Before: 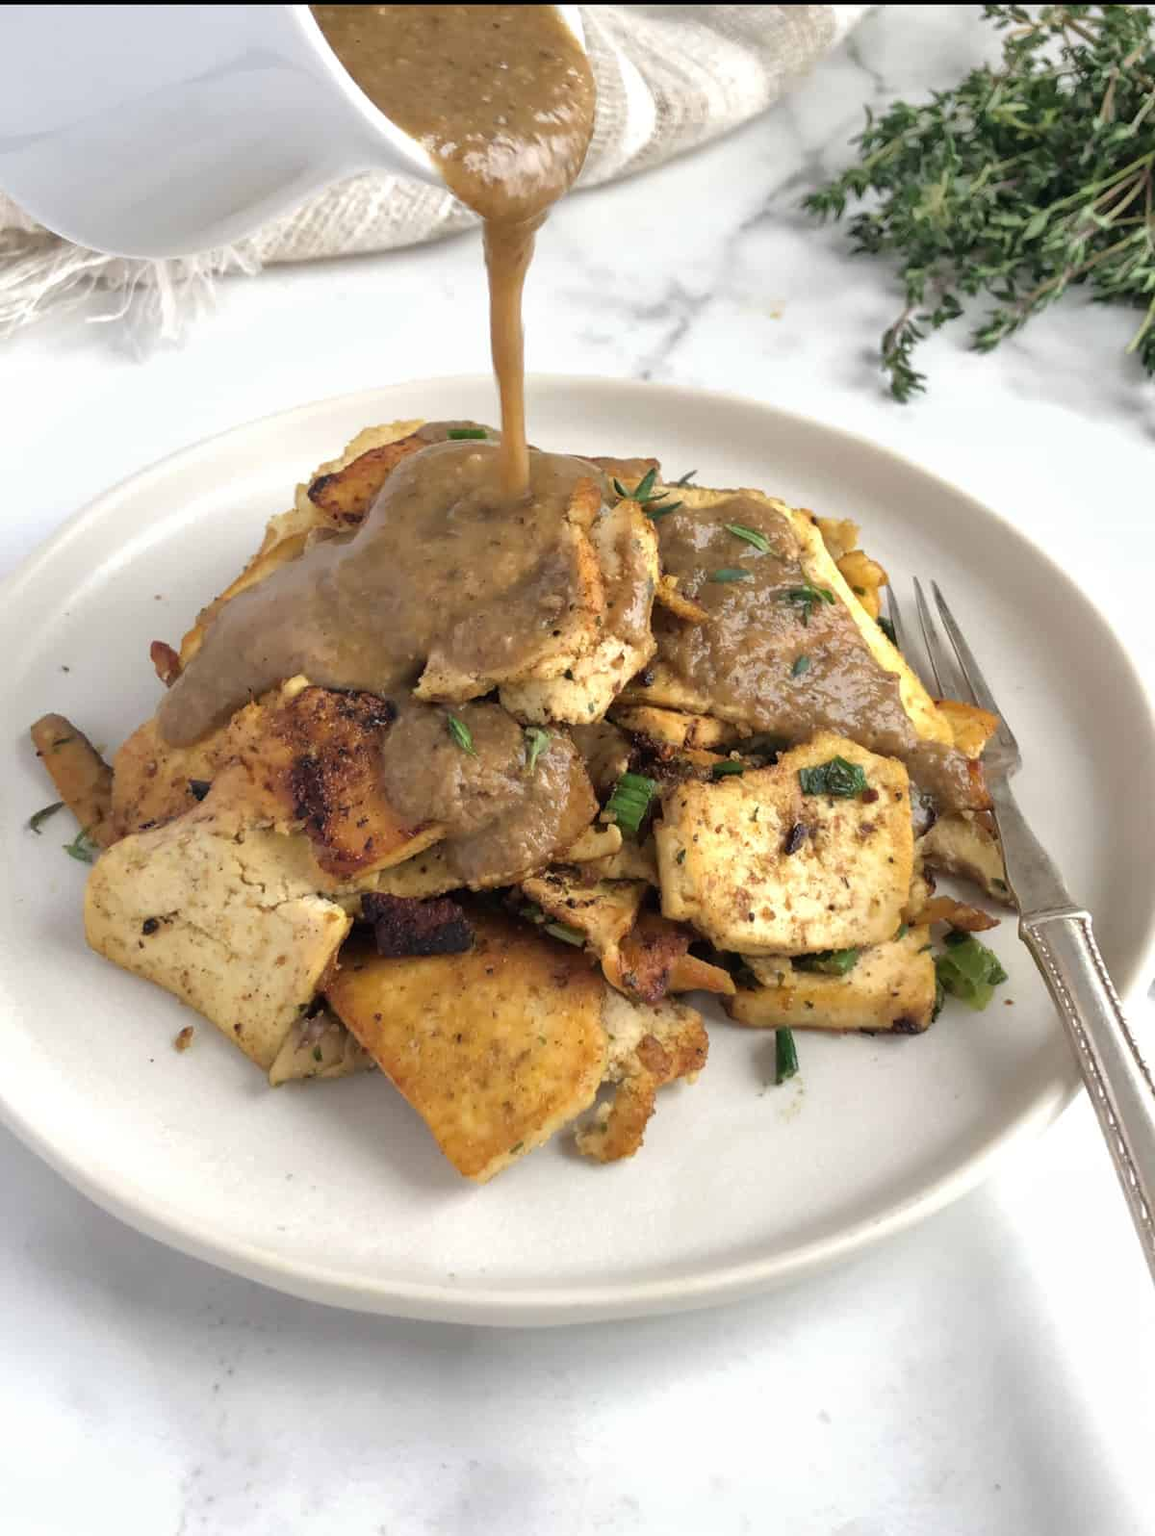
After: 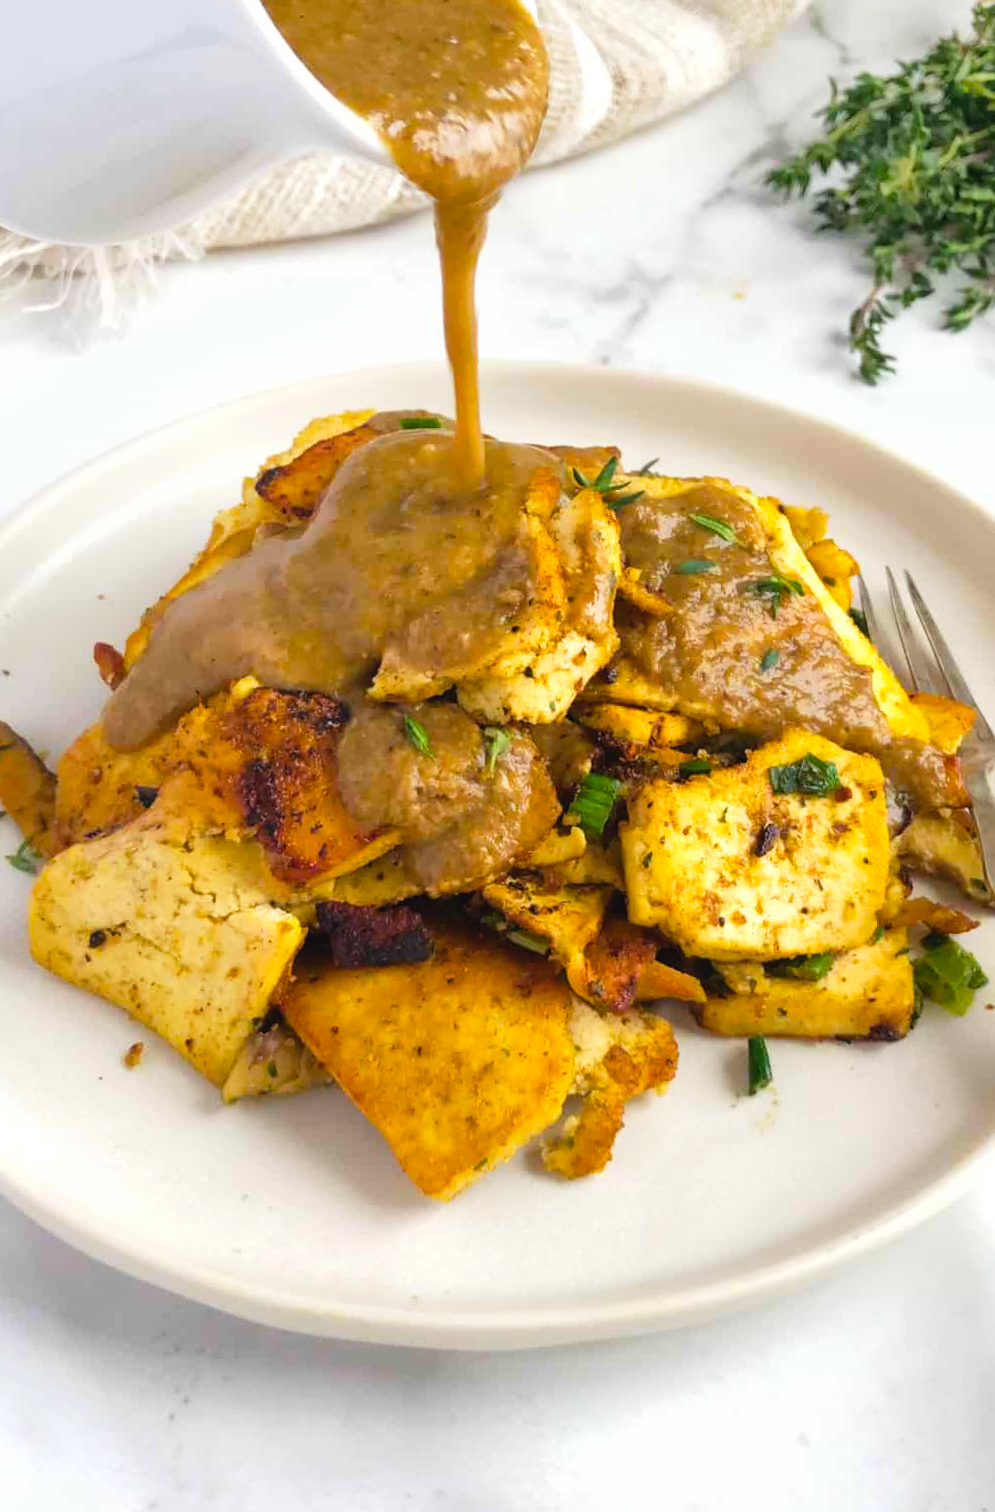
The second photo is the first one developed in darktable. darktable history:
crop and rotate: angle 0.703°, left 4.405%, top 1.078%, right 11.28%, bottom 2.584%
tone curve: curves: ch0 [(0, 0.028) (0.138, 0.156) (0.468, 0.516) (0.754, 0.823) (1, 1)], preserve colors none
color balance rgb: perceptual saturation grading › global saturation 25.502%, global vibrance 40.553%
